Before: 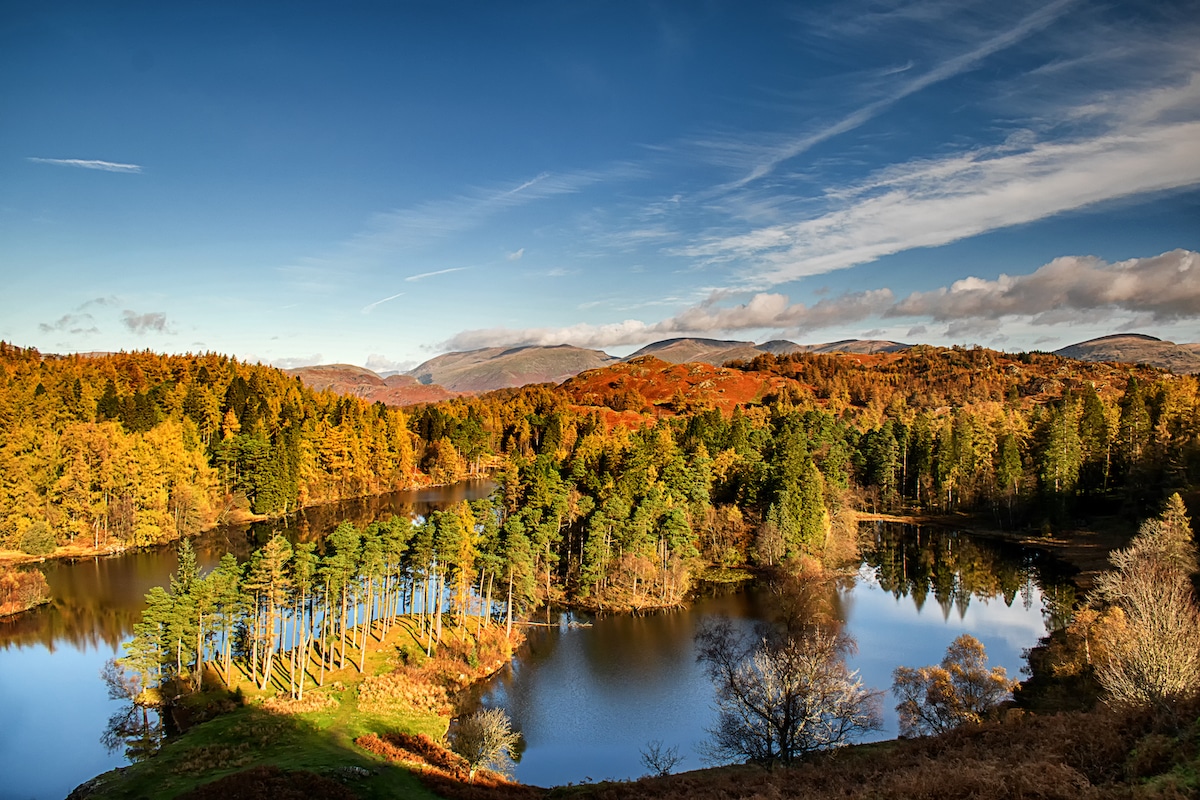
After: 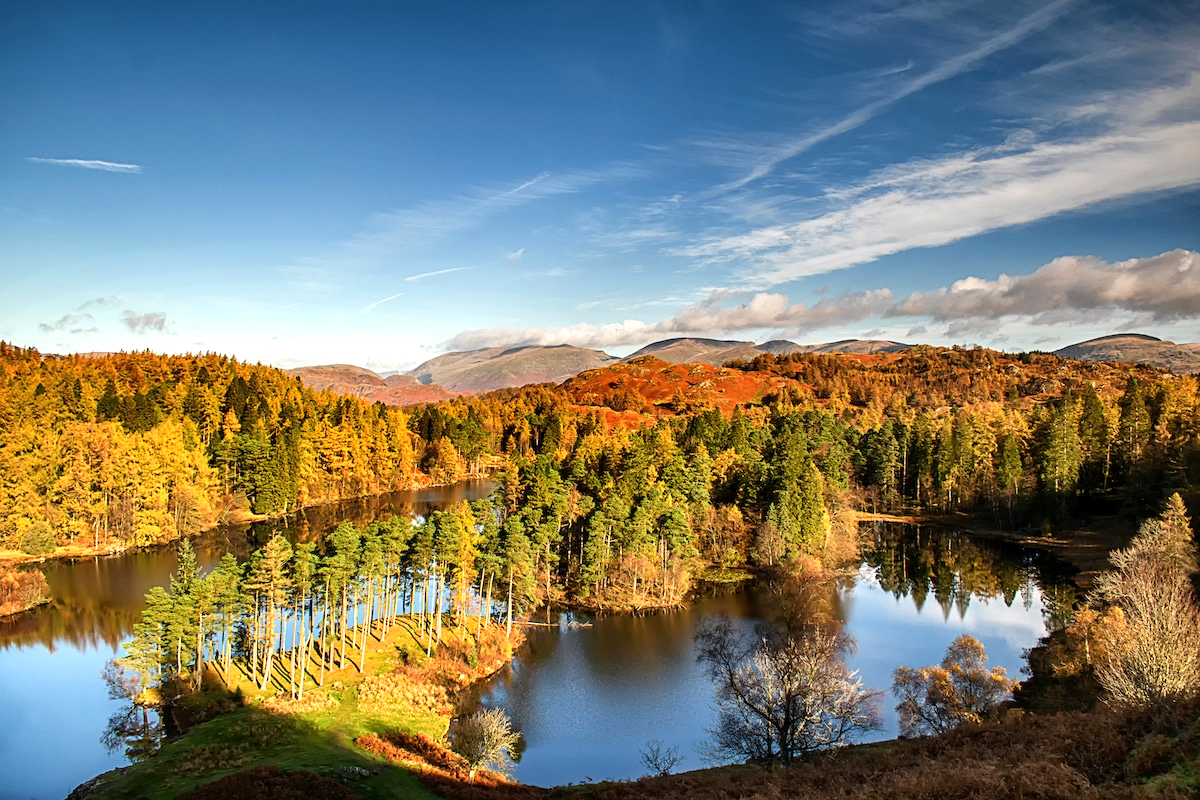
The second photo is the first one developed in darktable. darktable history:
tone equalizer: on, module defaults
exposure: exposure 0.373 EV, compensate exposure bias true, compensate highlight preservation false
